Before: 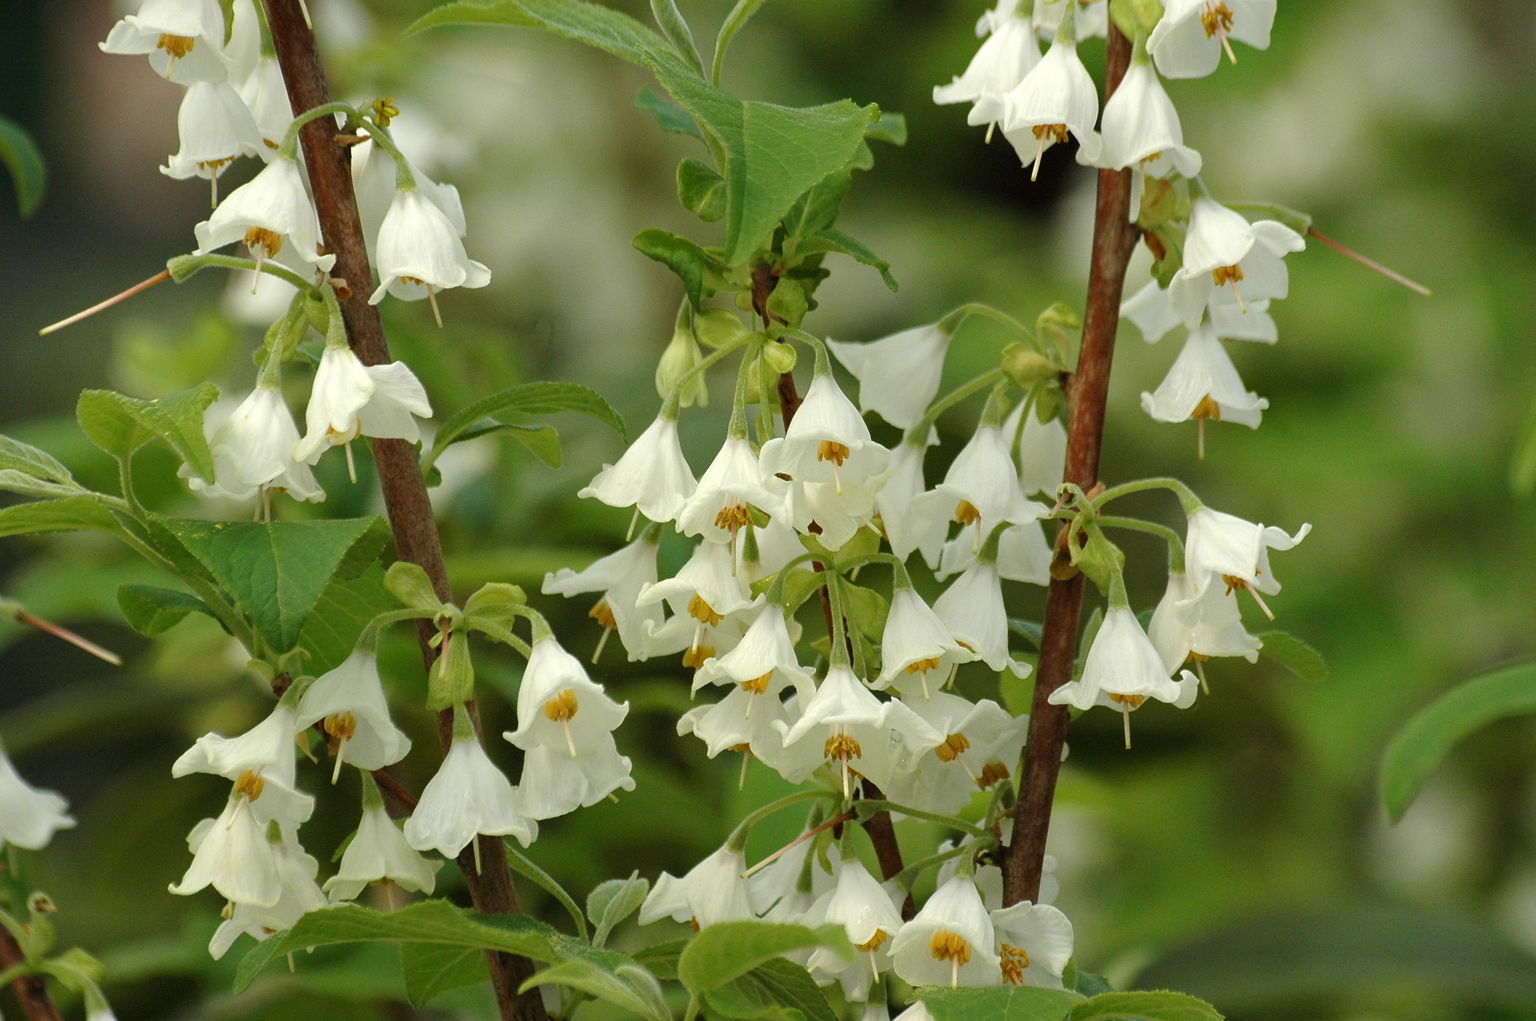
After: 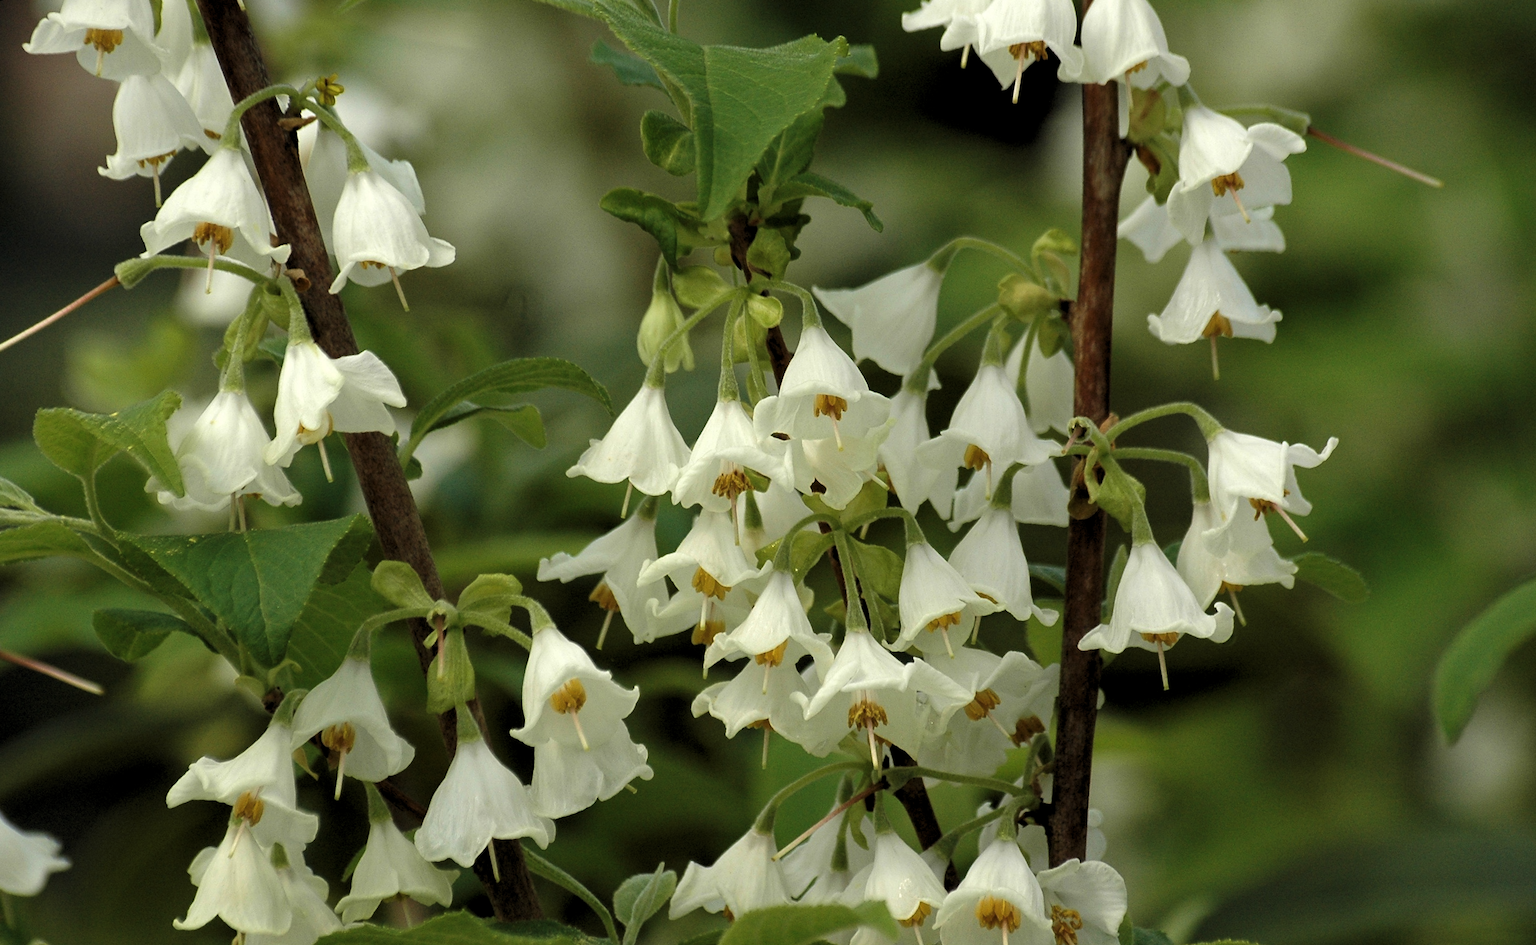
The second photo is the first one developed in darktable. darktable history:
velvia: strength 10%
levels: levels [0.116, 0.574, 1]
rotate and perspective: rotation -5°, crop left 0.05, crop right 0.952, crop top 0.11, crop bottom 0.89
